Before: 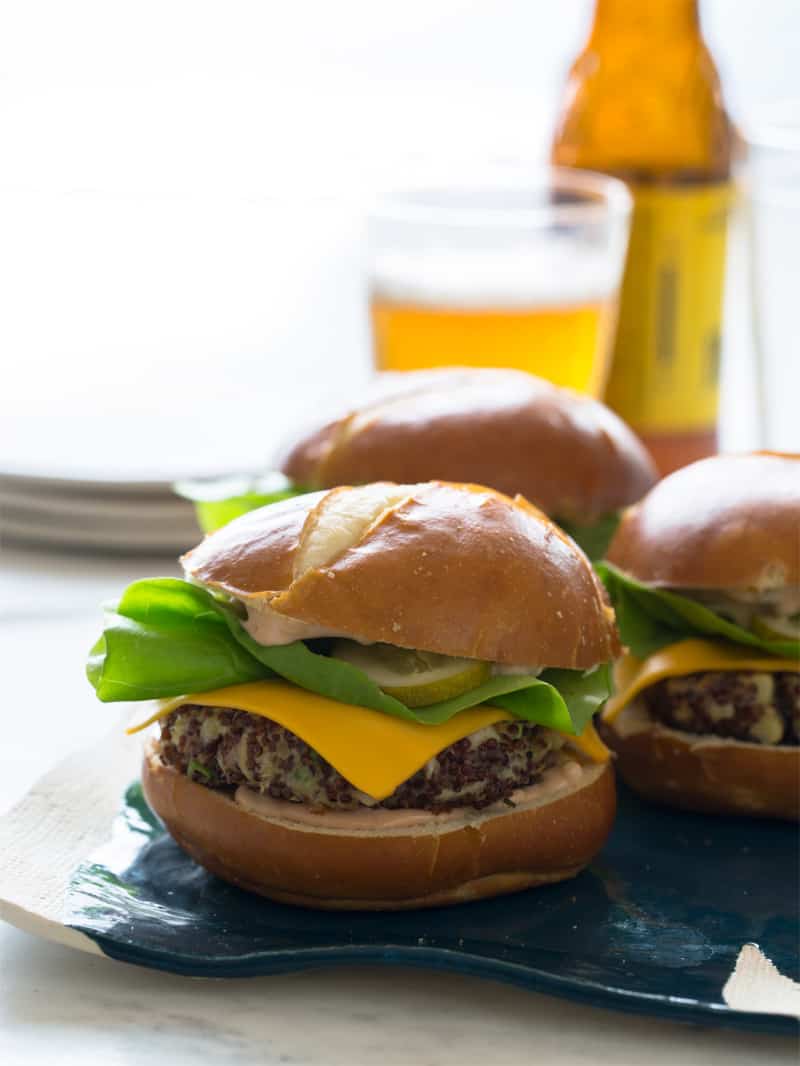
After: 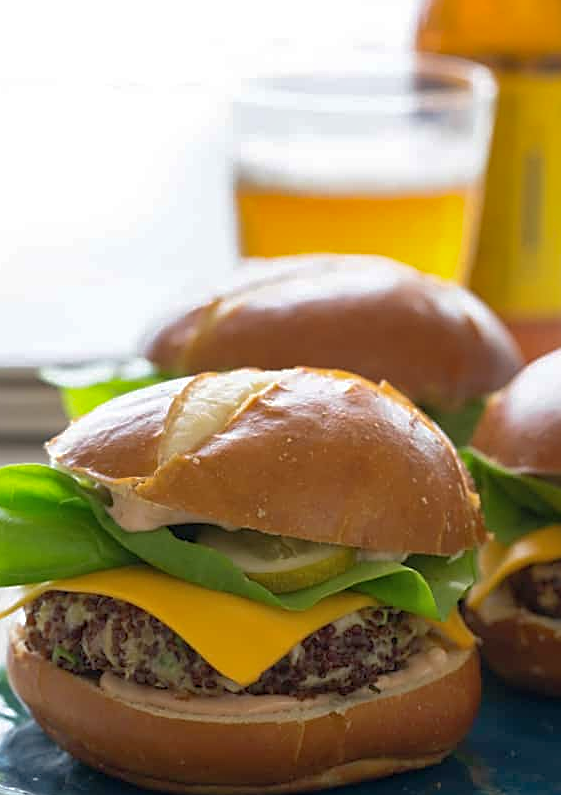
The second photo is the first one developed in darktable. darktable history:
crop and rotate: left 16.938%, top 10.757%, right 12.878%, bottom 14.64%
sharpen: on, module defaults
shadows and highlights: on, module defaults
